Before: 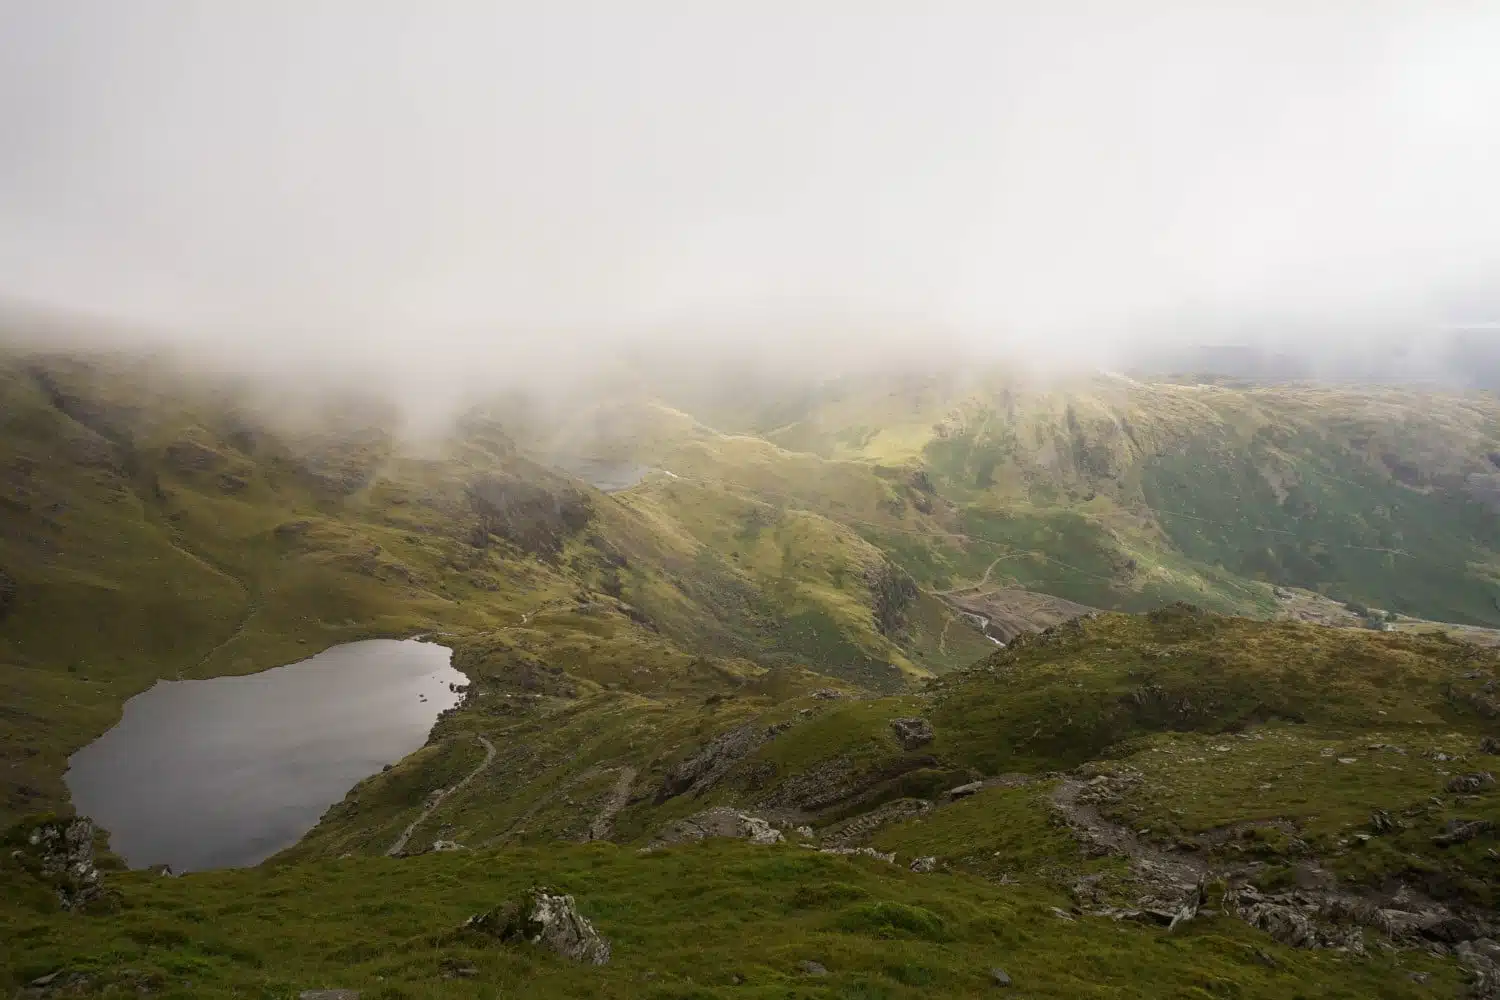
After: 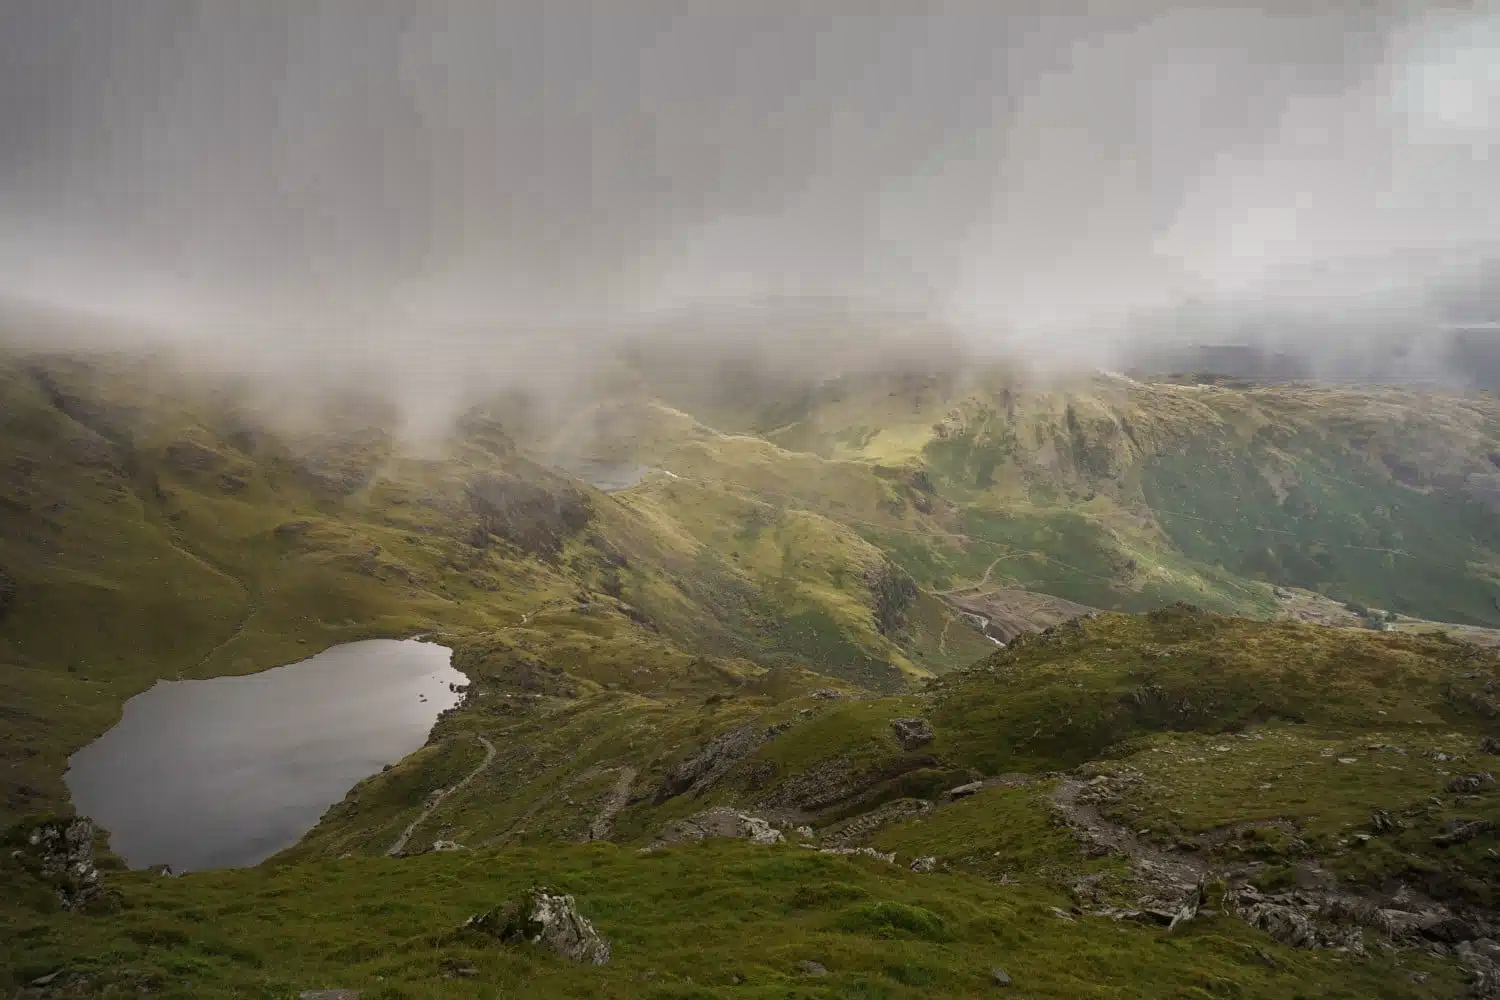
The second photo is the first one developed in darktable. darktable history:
vignetting: brightness -0.178, saturation -0.297
color correction: highlights b* 0.028
shadows and highlights: shadows 20.94, highlights -82.98, soften with gaussian
